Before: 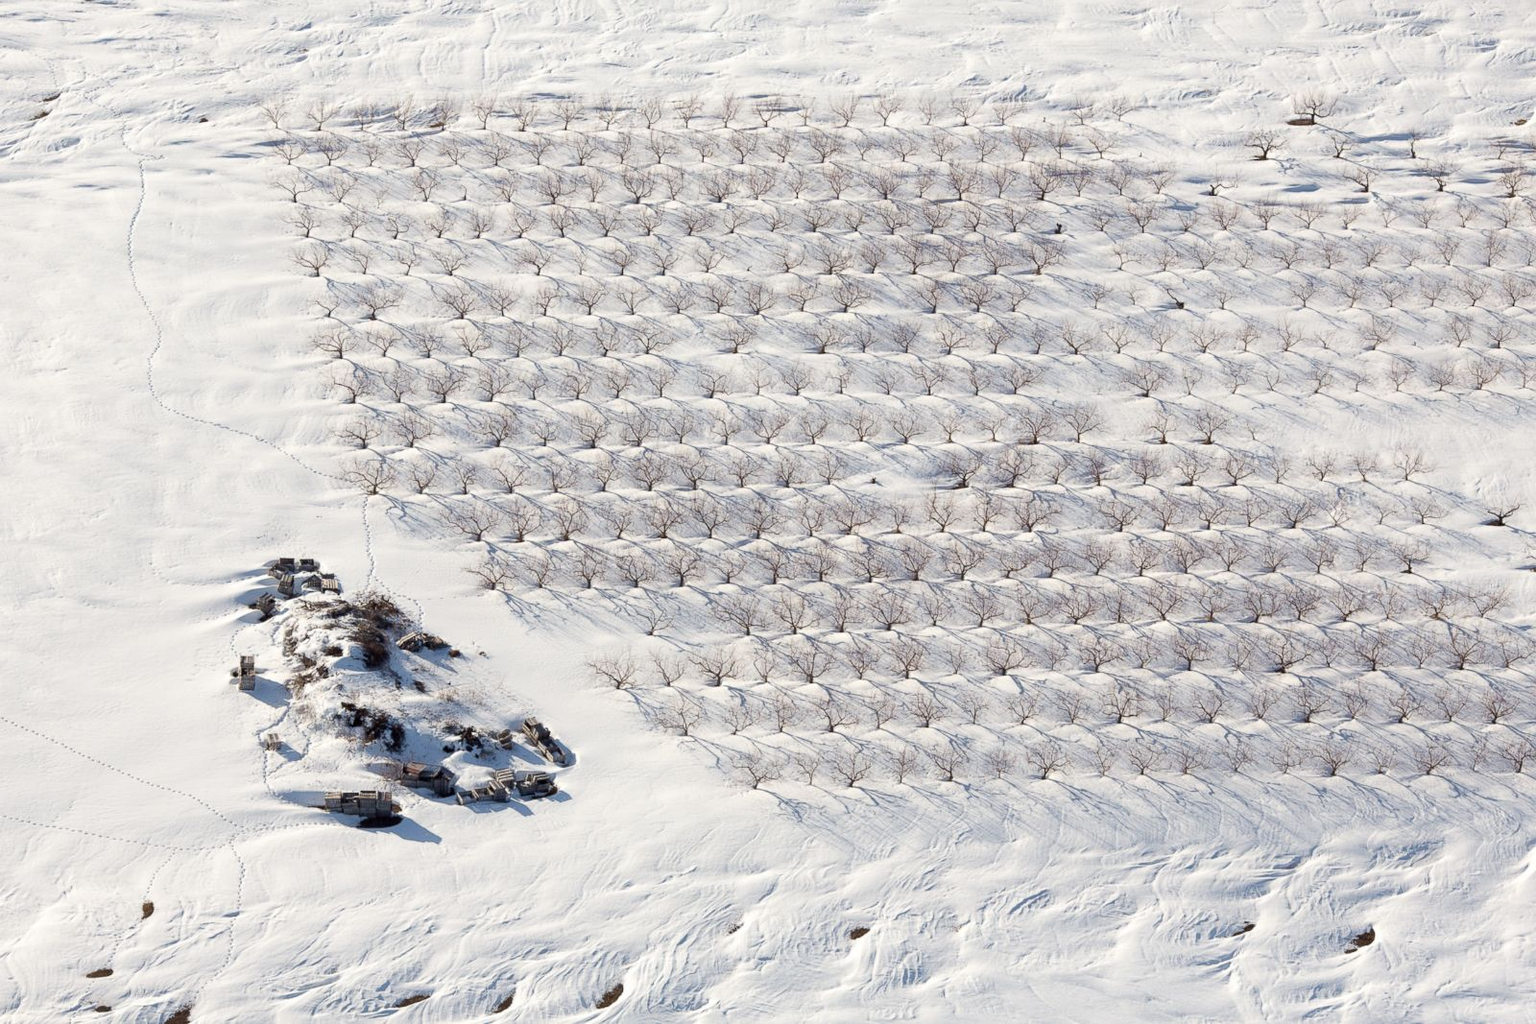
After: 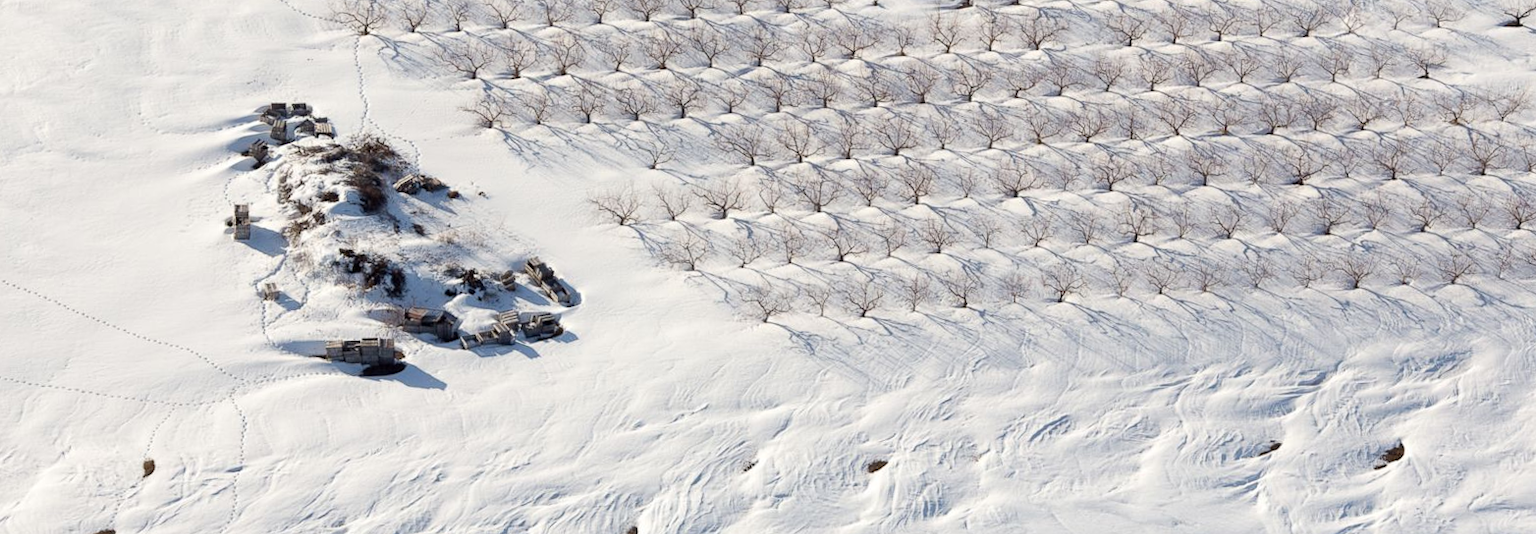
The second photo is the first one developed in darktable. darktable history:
crop and rotate: top 46.237%
rotate and perspective: rotation -2°, crop left 0.022, crop right 0.978, crop top 0.049, crop bottom 0.951
